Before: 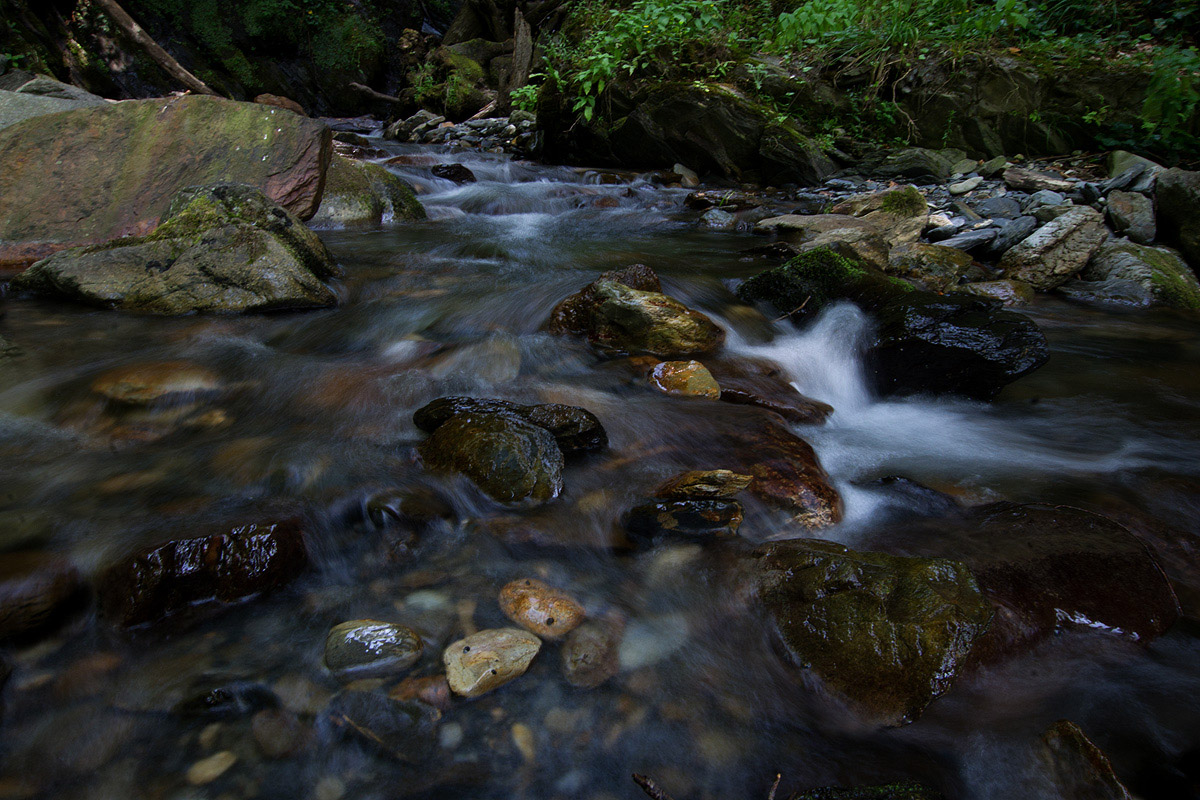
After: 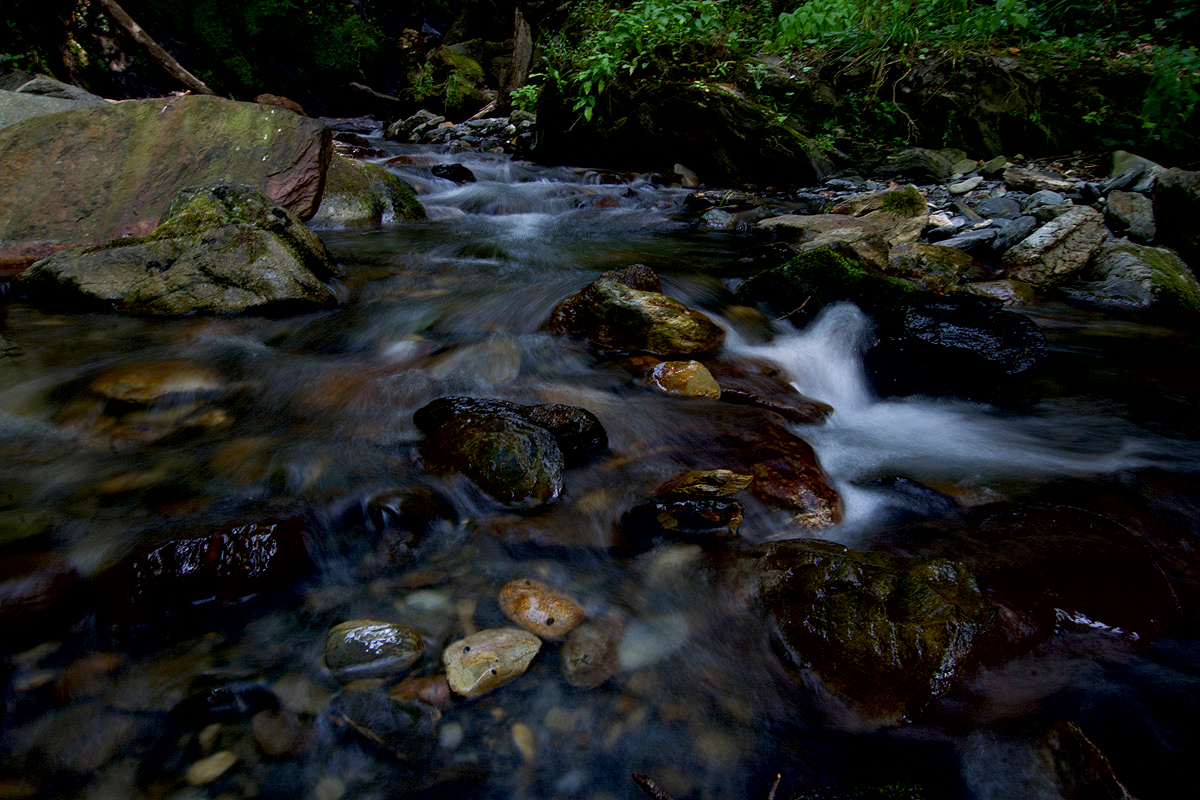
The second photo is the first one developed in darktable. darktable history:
local contrast: mode bilateral grid, contrast 100, coarseness 99, detail 93%, midtone range 0.2
exposure: black level correction 0.01, exposure 0.017 EV, compensate exposure bias true, compensate highlight preservation false
